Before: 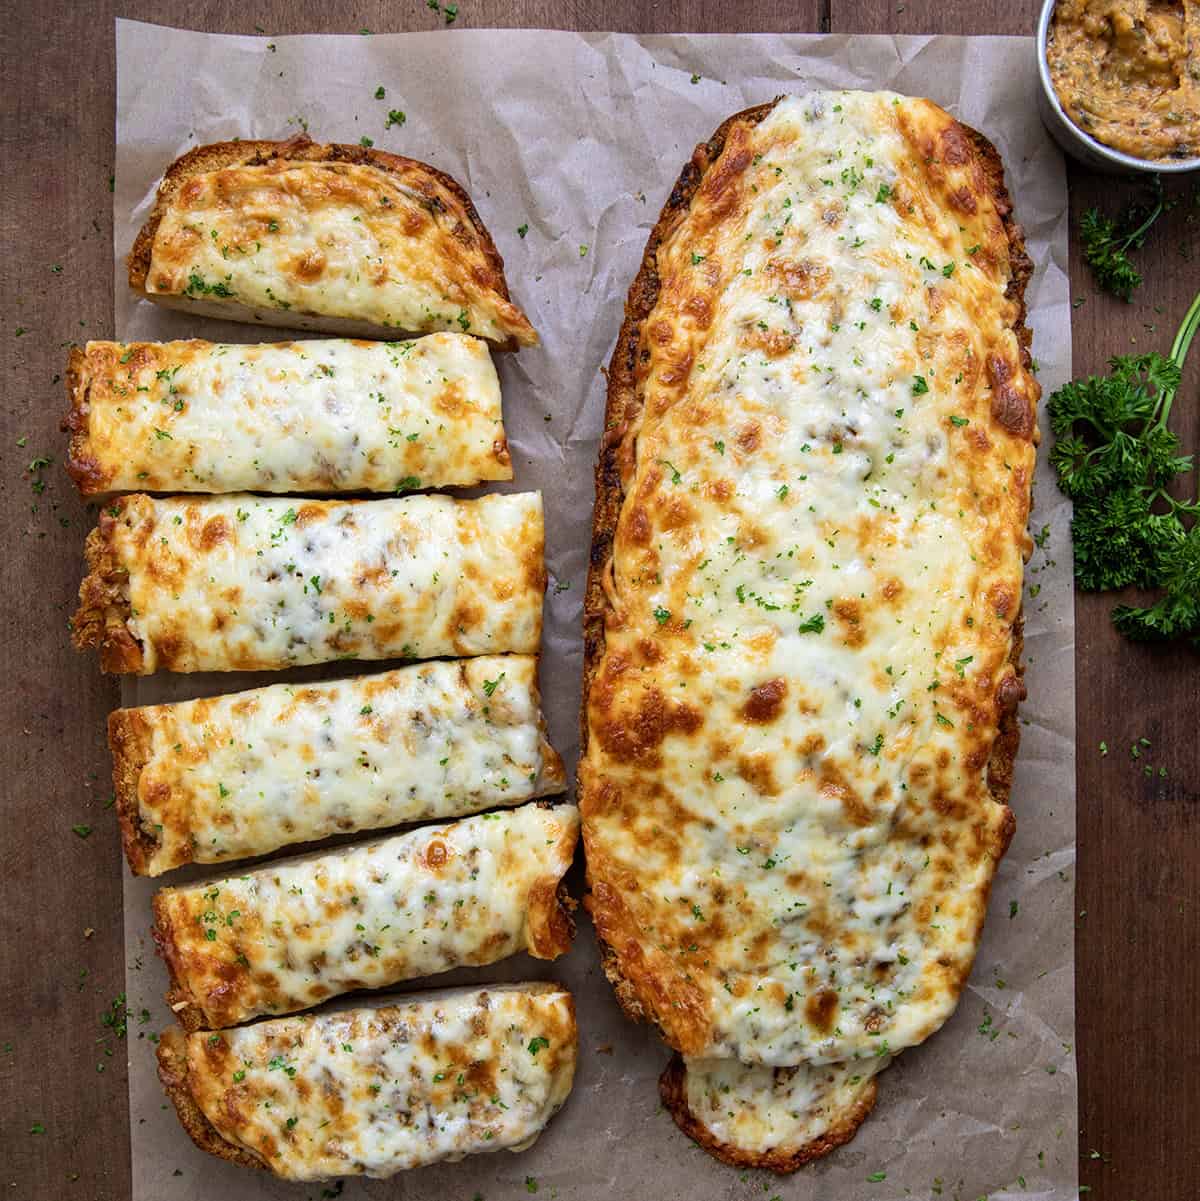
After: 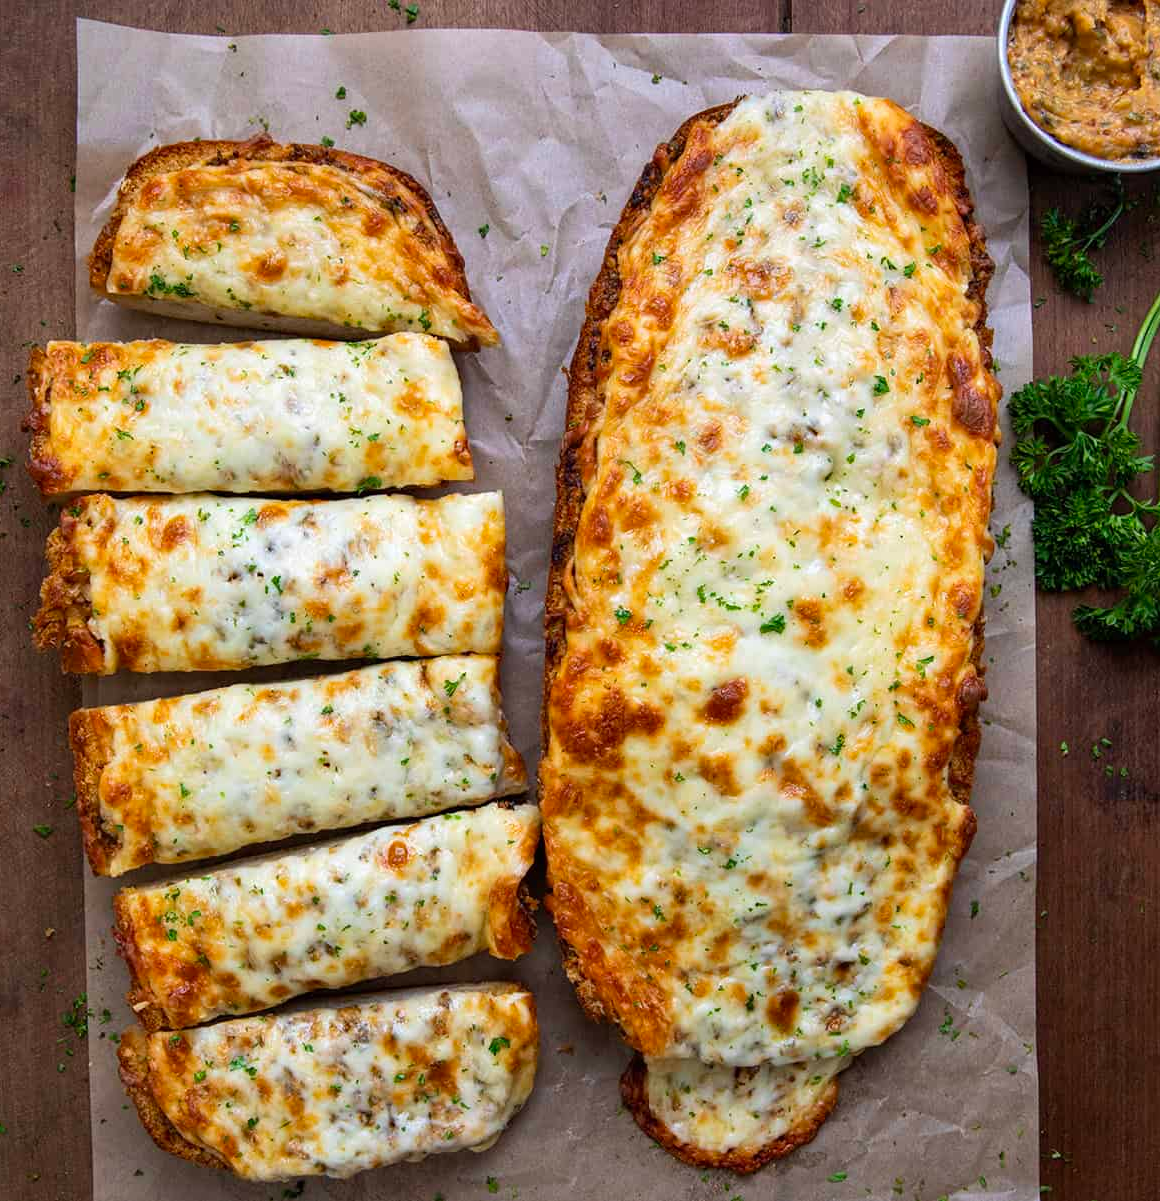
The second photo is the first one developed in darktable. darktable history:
crop and rotate: left 3.257%
